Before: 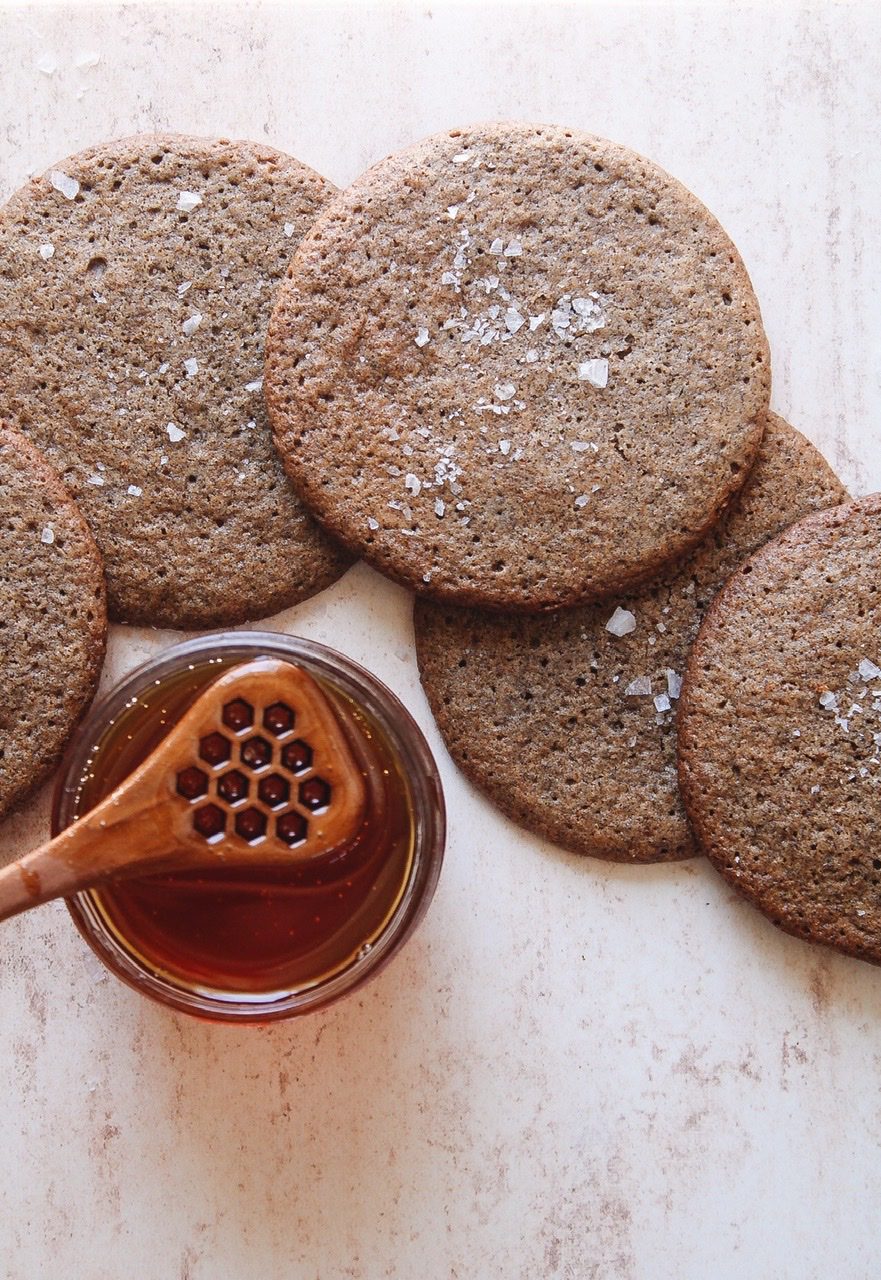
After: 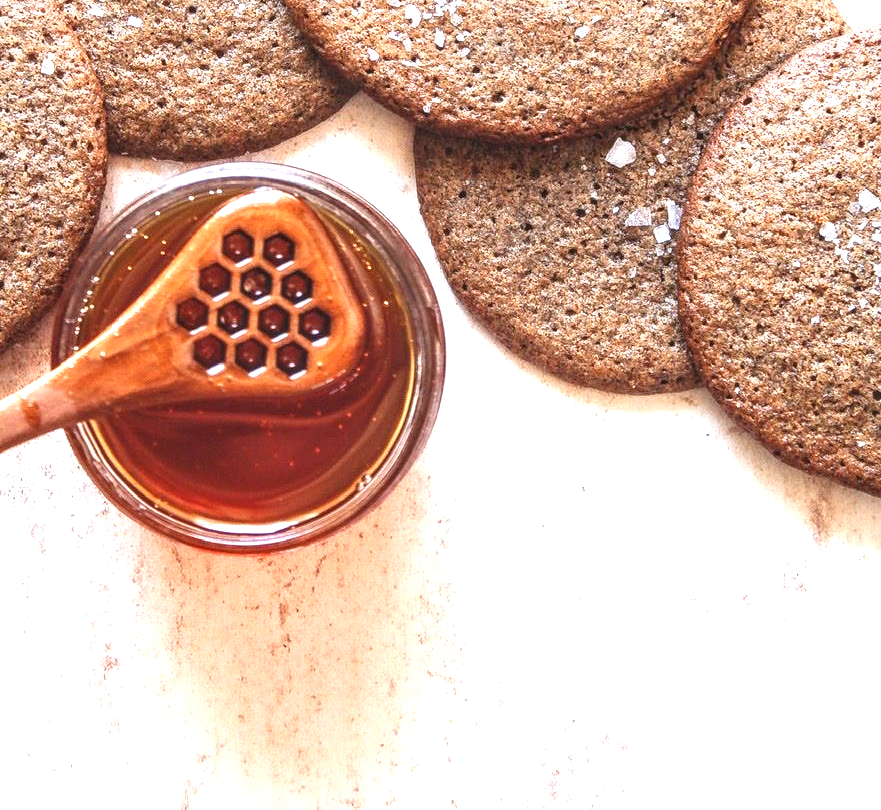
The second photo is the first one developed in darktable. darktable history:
crop and rotate: top 36.652%
local contrast: on, module defaults
exposure: black level correction 0, exposure 1.391 EV, compensate highlight preservation false
